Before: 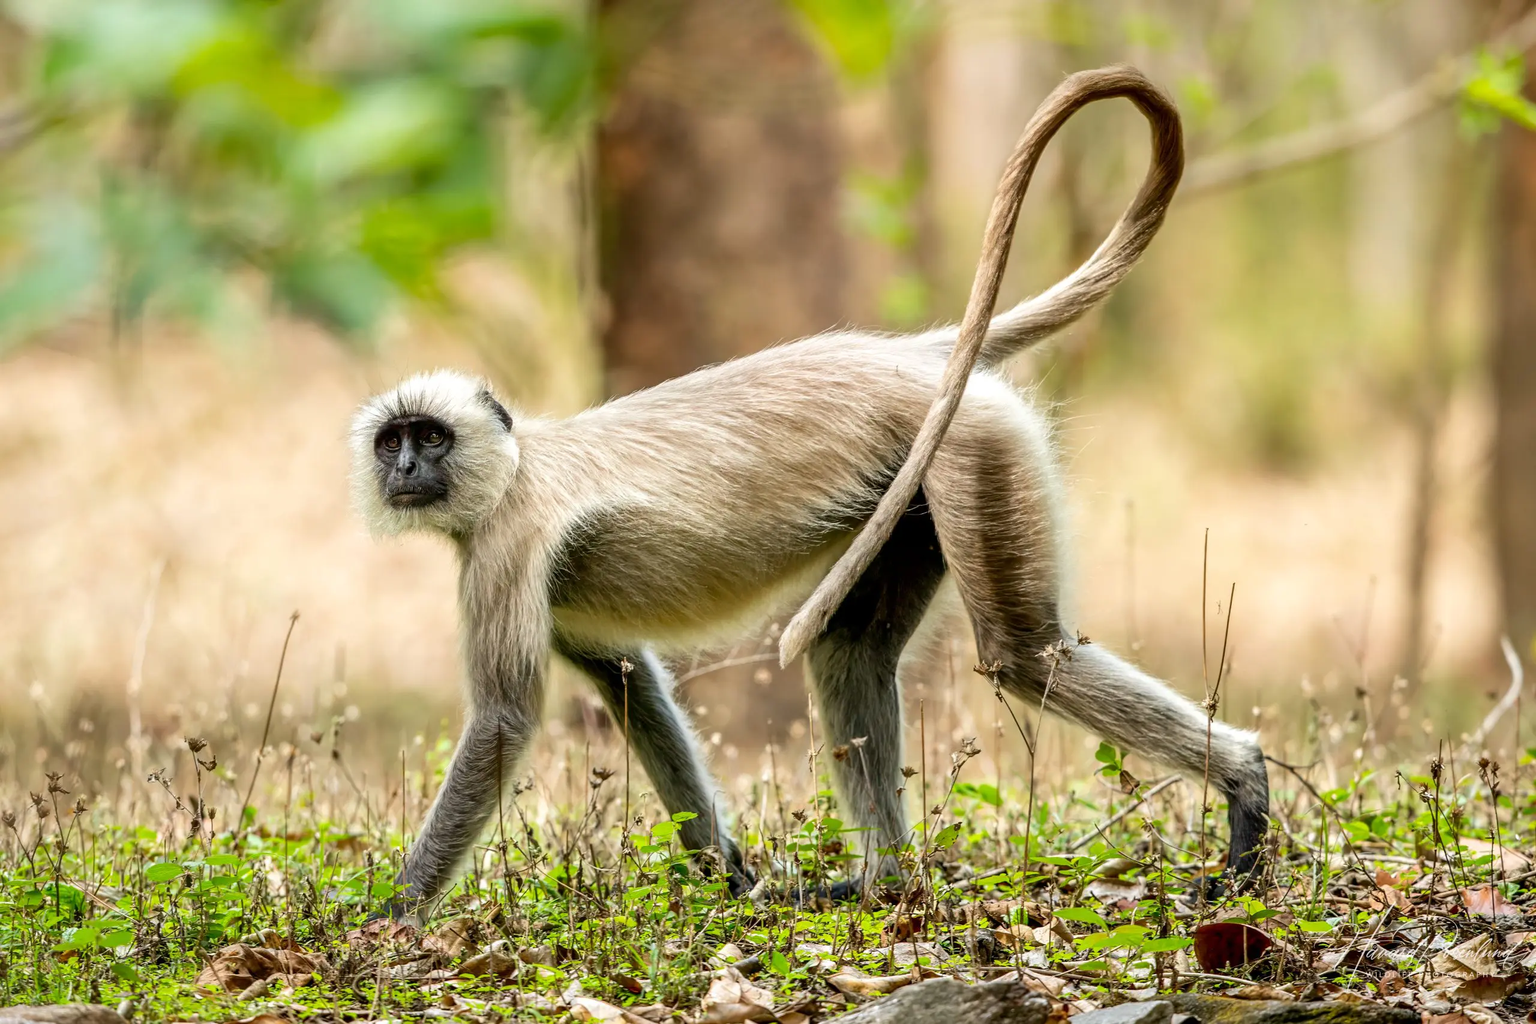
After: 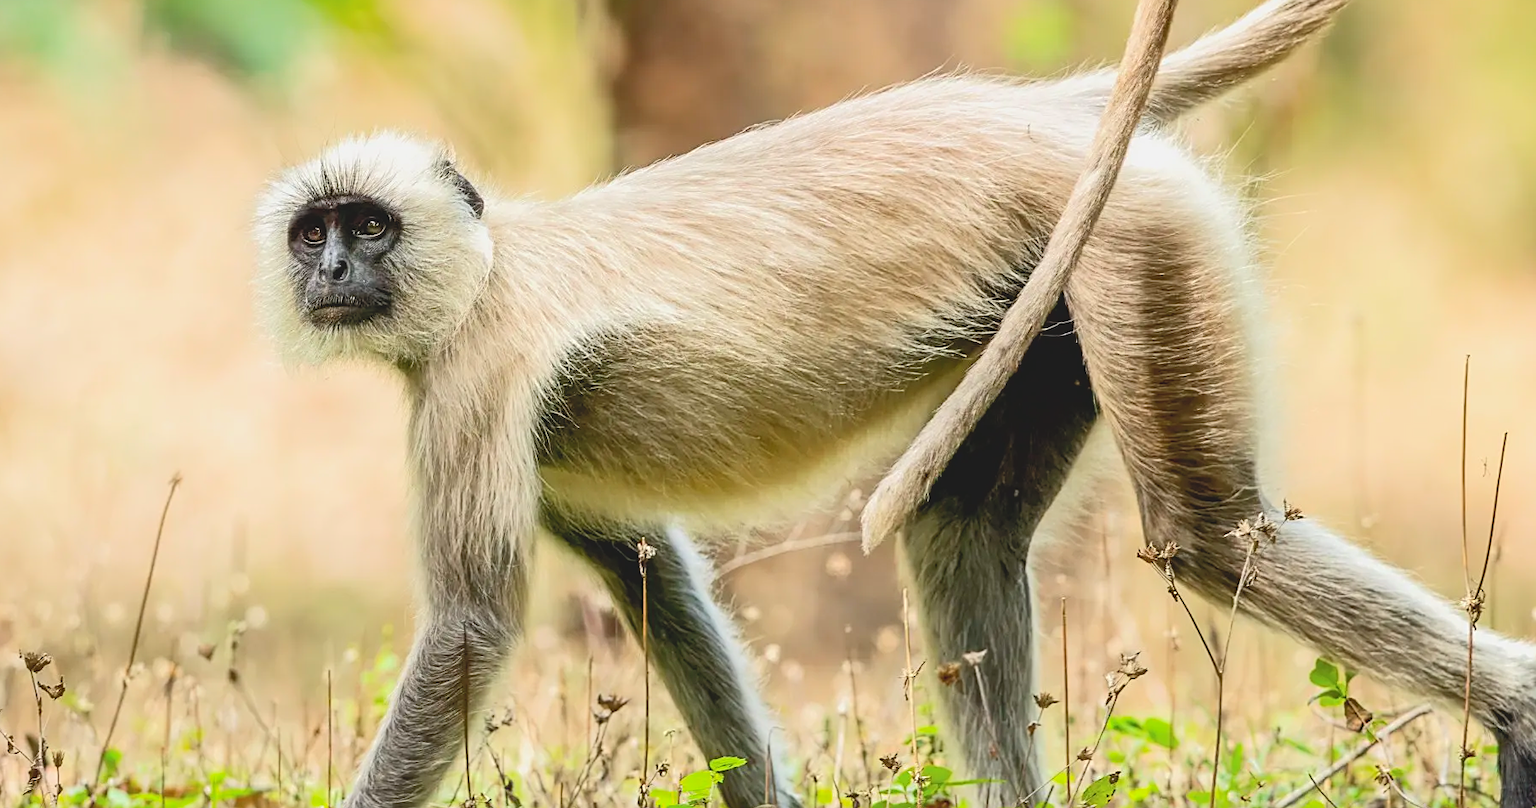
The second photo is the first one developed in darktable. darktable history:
exposure: black level correction 0.001, exposure 0.016 EV, compensate highlight preservation false
crop: left 11.143%, top 27.179%, right 18.27%, bottom 17.092%
tone equalizer: -7 EV 0.19 EV, -6 EV 0.136 EV, -5 EV 0.065 EV, -4 EV 0.072 EV, -2 EV -0.017 EV, -1 EV -0.039 EV, +0 EV -0.088 EV, edges refinement/feathering 500, mask exposure compensation -1.57 EV, preserve details no
contrast brightness saturation: contrast -0.096, brightness 0.041, saturation 0.084
tone curve: curves: ch0 [(0, 0) (0.003, 0.026) (0.011, 0.03) (0.025, 0.047) (0.044, 0.082) (0.069, 0.119) (0.1, 0.157) (0.136, 0.19) (0.177, 0.231) (0.224, 0.27) (0.277, 0.318) (0.335, 0.383) (0.399, 0.456) (0.468, 0.532) (0.543, 0.618) (0.623, 0.71) (0.709, 0.786) (0.801, 0.851) (0.898, 0.908) (1, 1)], color space Lab, independent channels, preserve colors none
sharpen: on, module defaults
